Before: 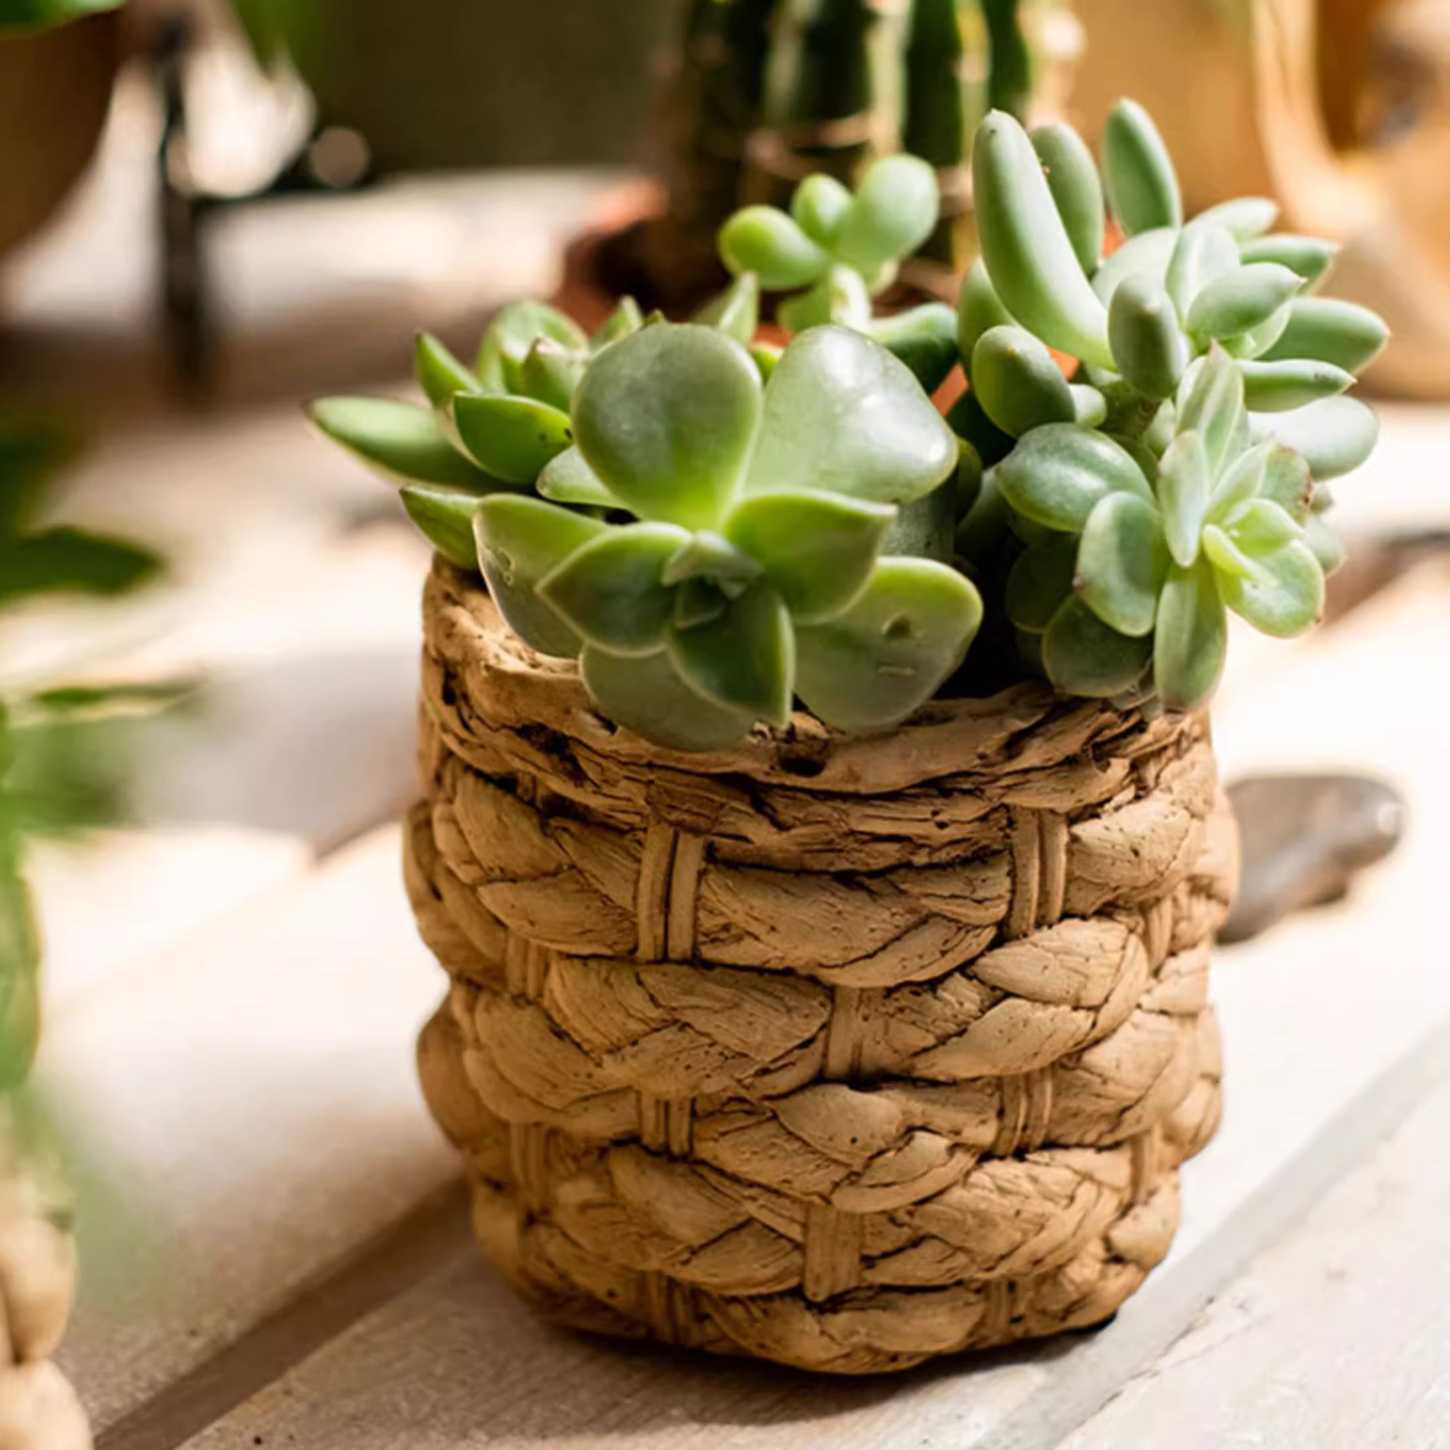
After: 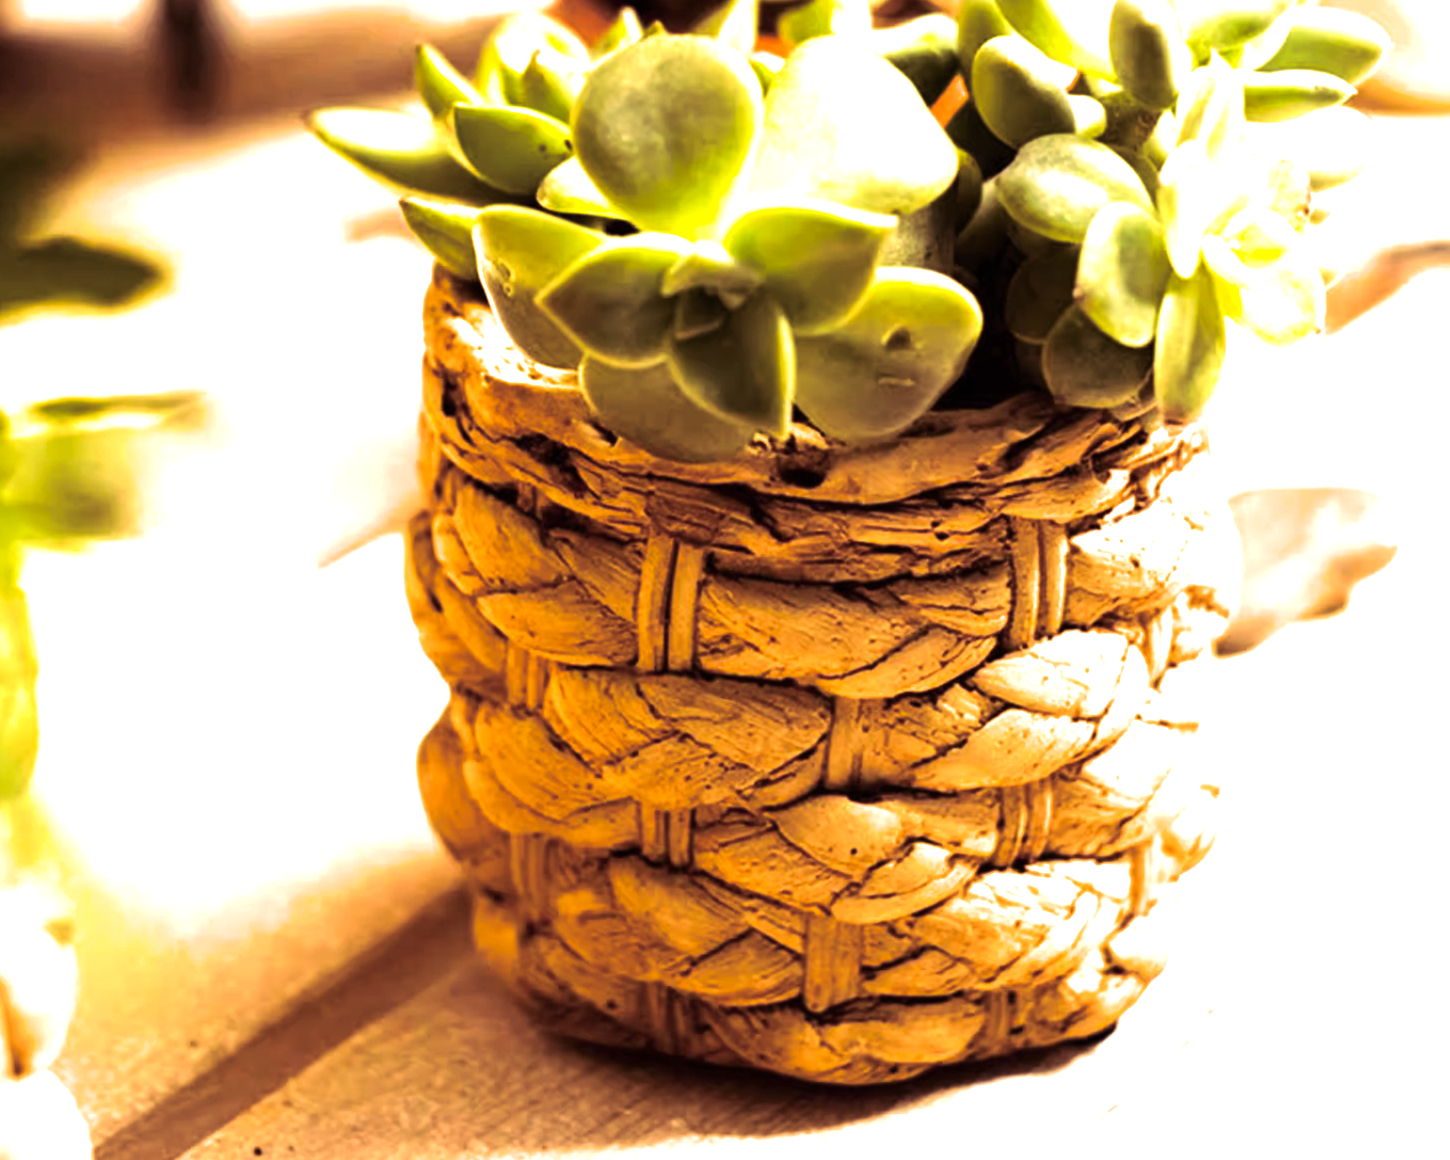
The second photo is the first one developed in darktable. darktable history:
exposure: black level correction 0, exposure 1.1 EV, compensate exposure bias true, compensate highlight preservation false
crop and rotate: top 19.998%
tone equalizer: -8 EV -0.417 EV, -7 EV -0.389 EV, -6 EV -0.333 EV, -5 EV -0.222 EV, -3 EV 0.222 EV, -2 EV 0.333 EV, -1 EV 0.389 EV, +0 EV 0.417 EV, edges refinement/feathering 500, mask exposure compensation -1.57 EV, preserve details no
split-toning: highlights › hue 298.8°, highlights › saturation 0.73, compress 41.76%
color correction: highlights a* 15, highlights b* 31.55
